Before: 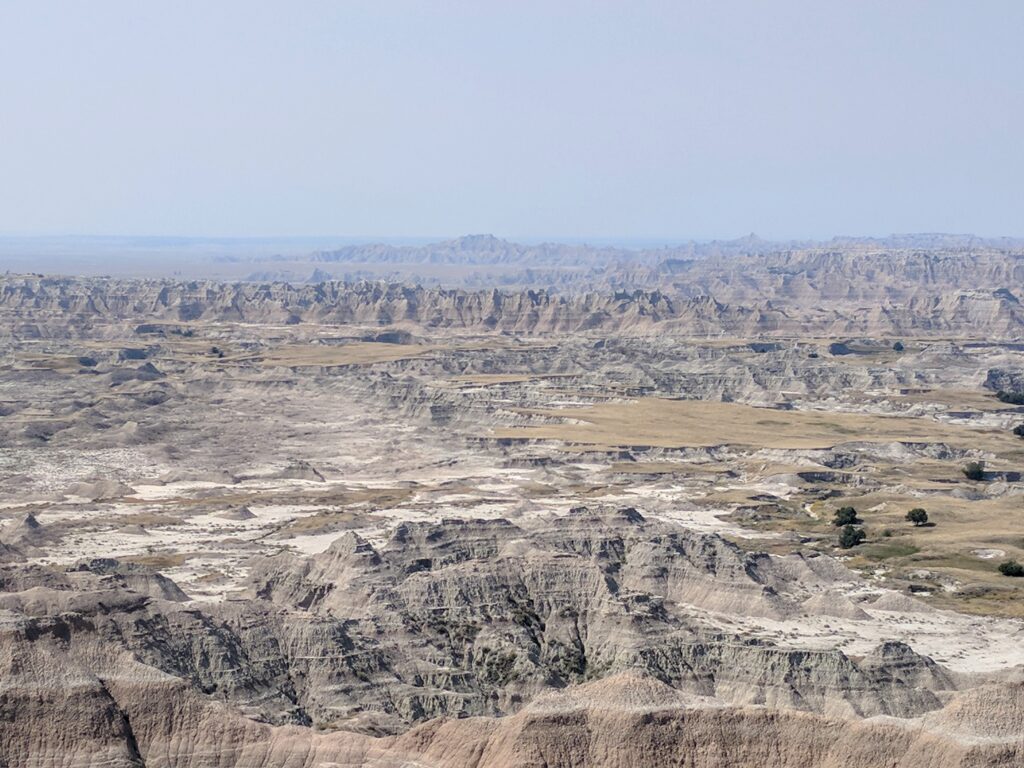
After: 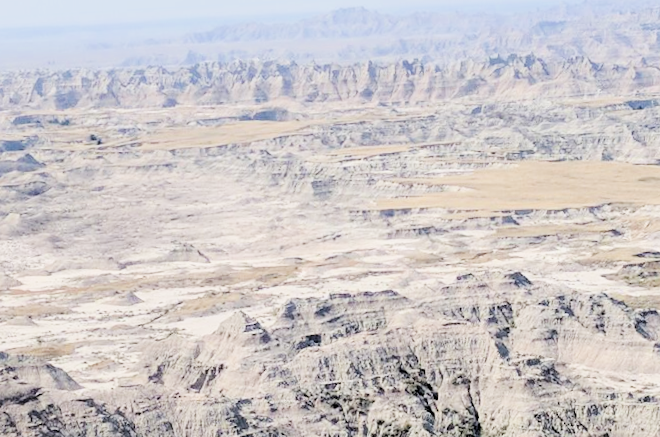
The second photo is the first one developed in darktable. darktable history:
crop: left 13.312%, top 31.28%, right 24.627%, bottom 15.582%
exposure: black level correction 0, exposure 1.5 EV, compensate exposure bias true, compensate highlight preservation false
rotate and perspective: rotation -3.18°, automatic cropping off
filmic rgb: black relative exposure -4.14 EV, white relative exposure 5.1 EV, hardness 2.11, contrast 1.165
